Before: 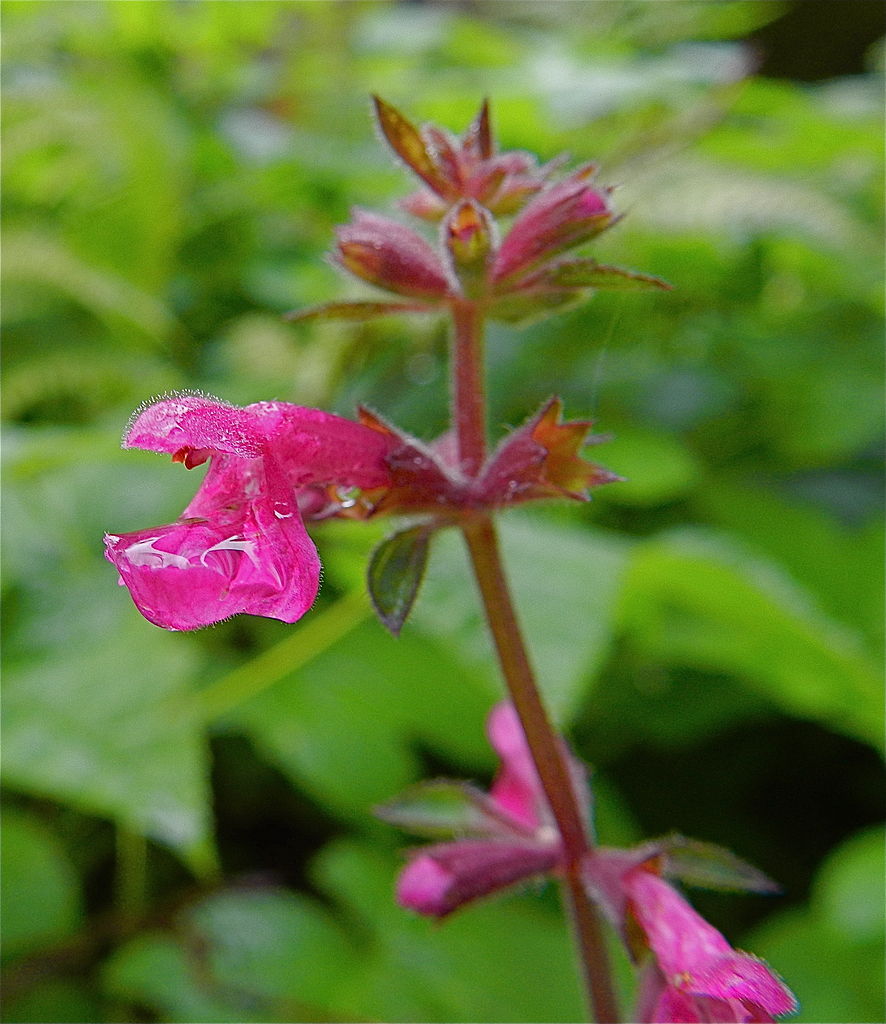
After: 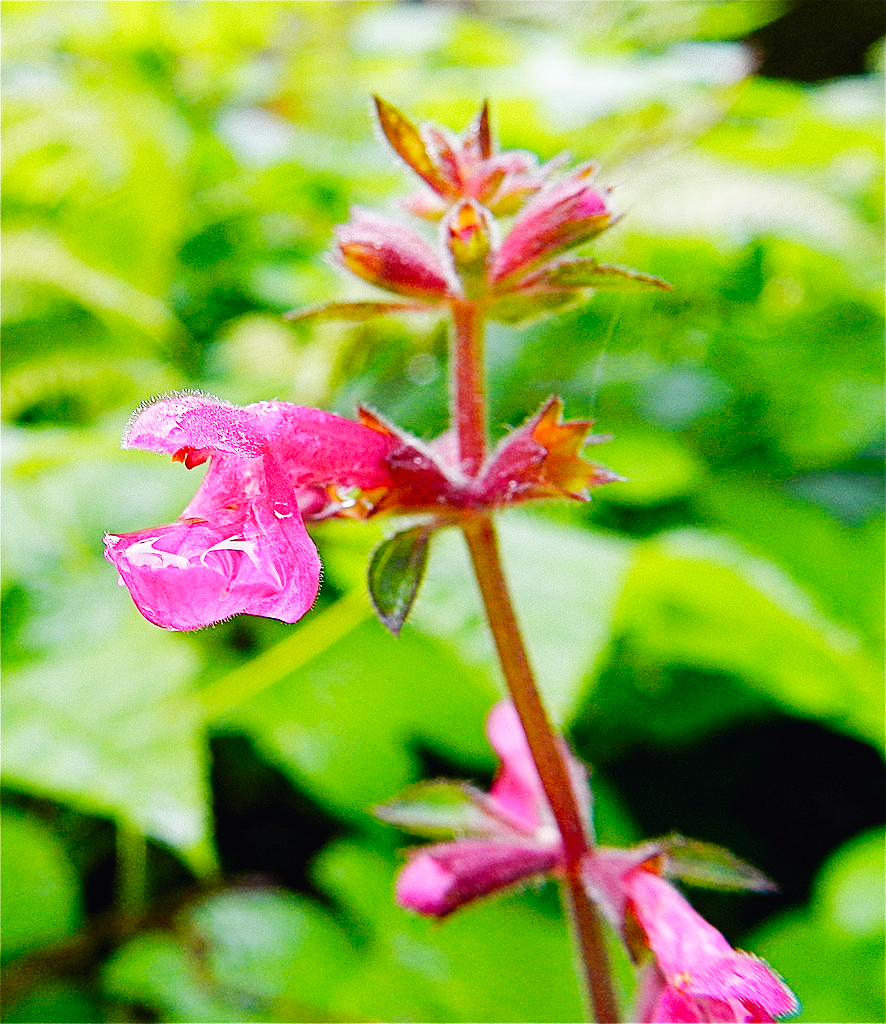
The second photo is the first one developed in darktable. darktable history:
levels: levels [0, 0.498, 1]
color correction: highlights a* 0.06, highlights b* -0.79
base curve: curves: ch0 [(0, 0.003) (0.001, 0.002) (0.006, 0.004) (0.02, 0.022) (0.048, 0.086) (0.094, 0.234) (0.162, 0.431) (0.258, 0.629) (0.385, 0.8) (0.548, 0.918) (0.751, 0.988) (1, 1)], preserve colors none
